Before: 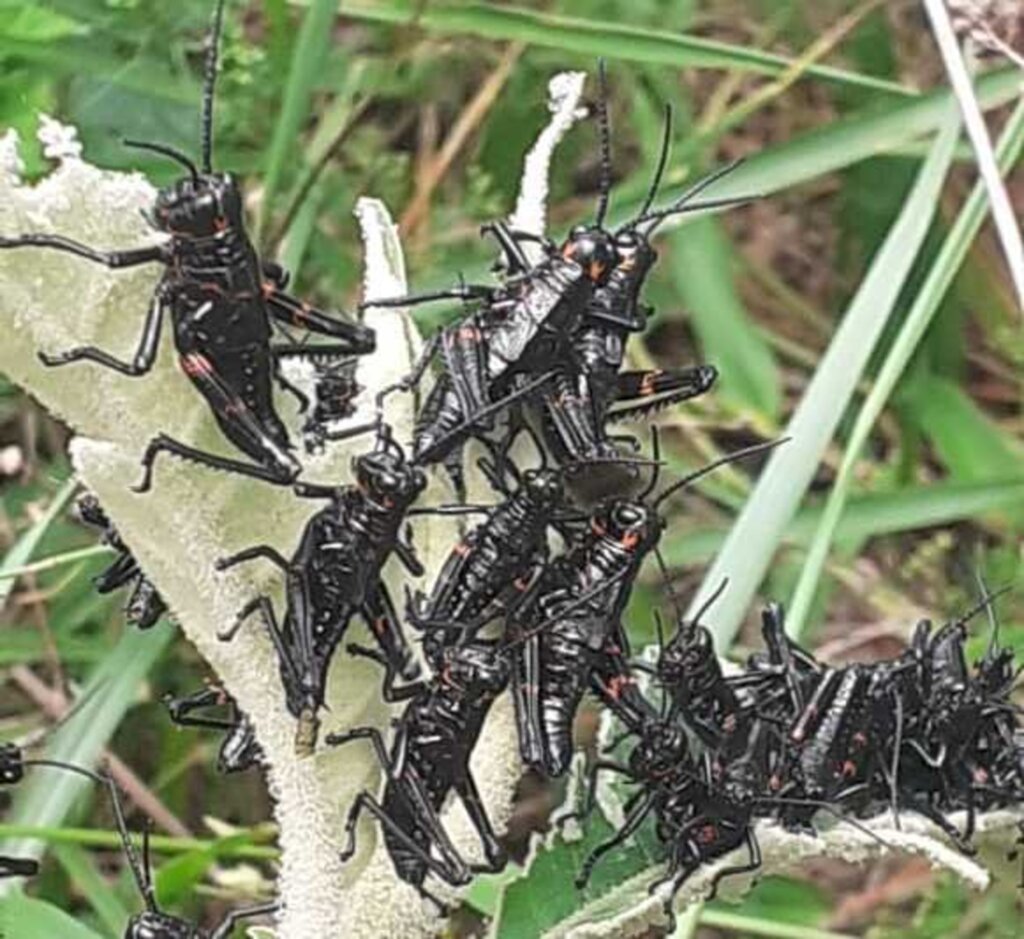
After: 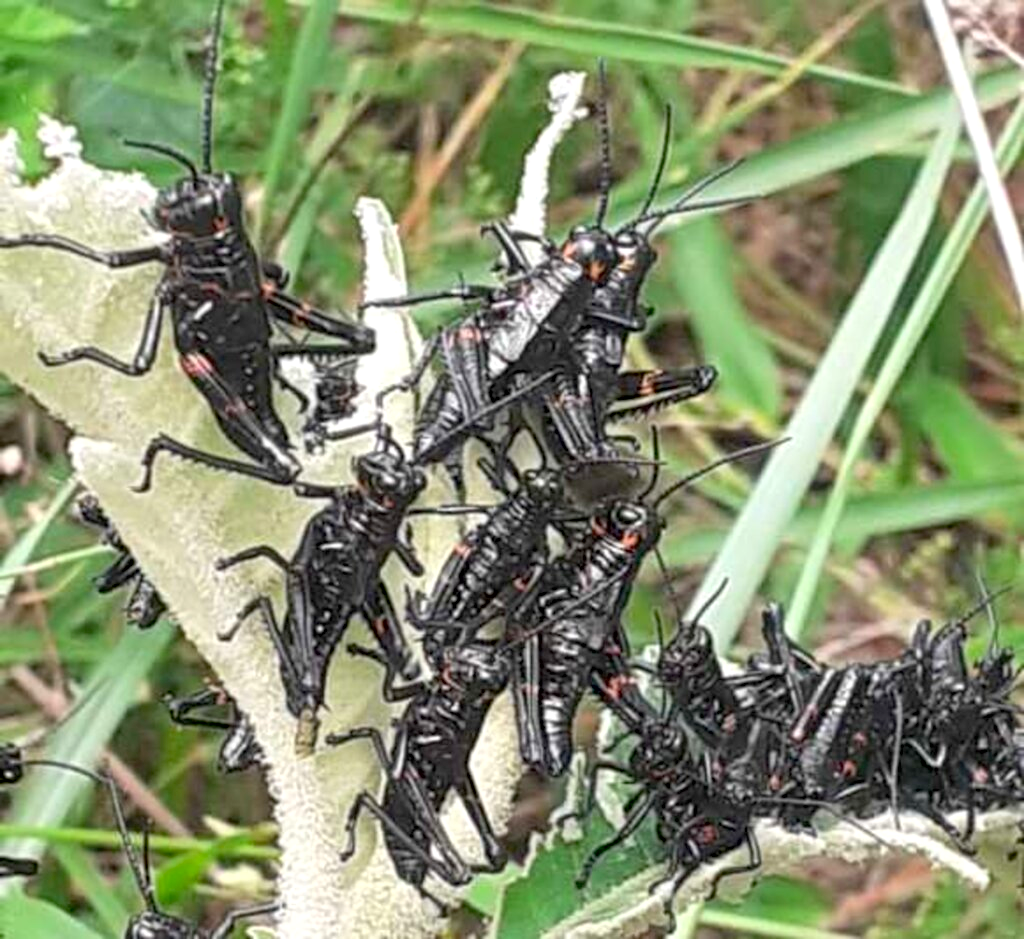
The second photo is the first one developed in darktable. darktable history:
exposure: black level correction 0.007, exposure 0.159 EV, compensate highlight preservation false
contrast brightness saturation: contrast 0.03, brightness 0.06, saturation 0.13
